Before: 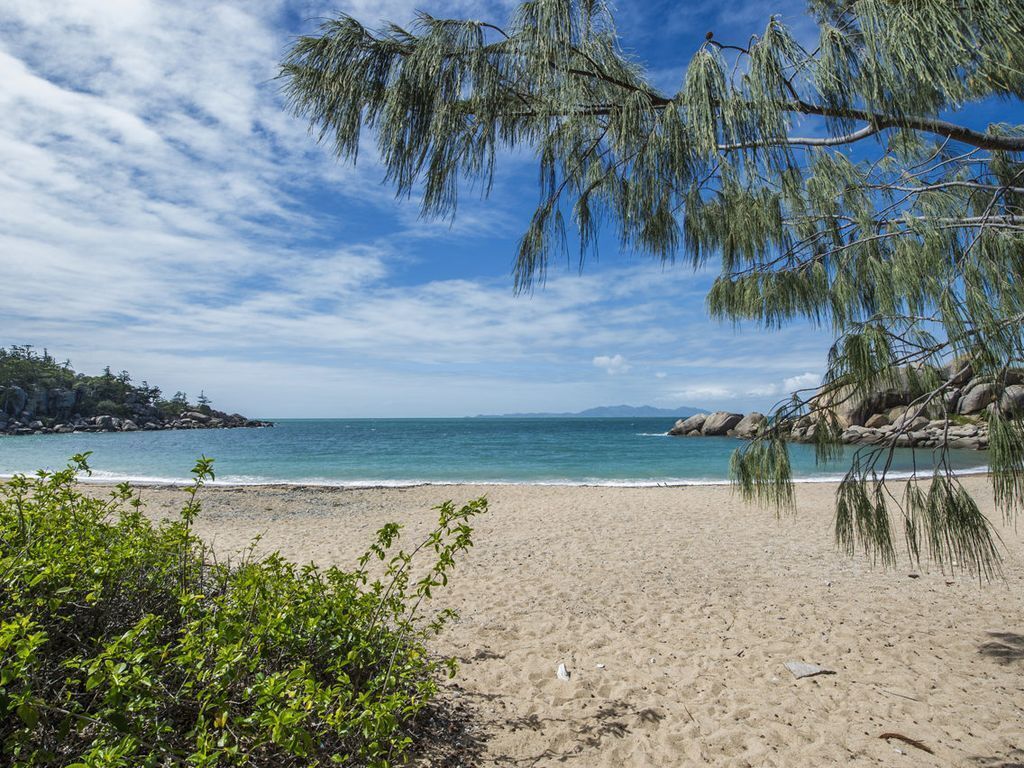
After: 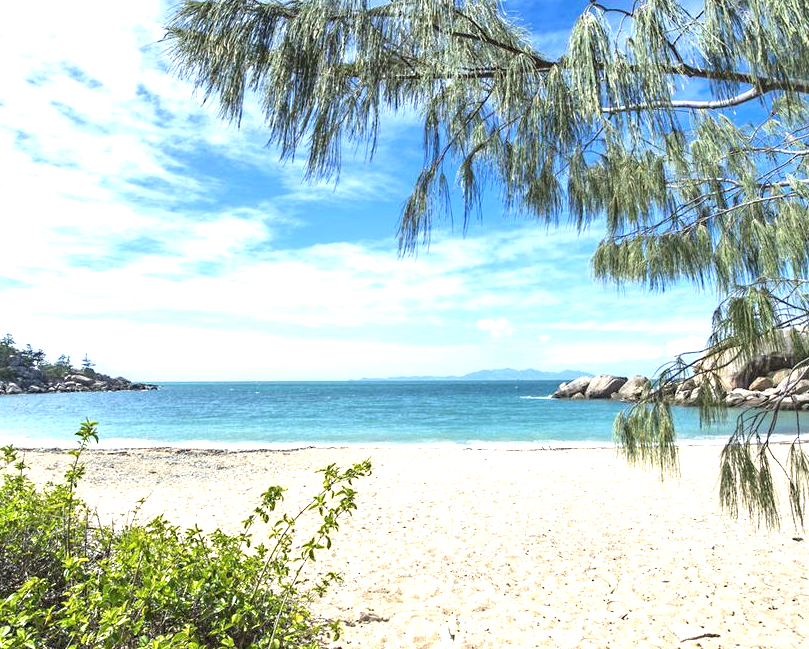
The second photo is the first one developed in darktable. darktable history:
crop: left 11.341%, top 4.928%, right 9.575%, bottom 10.489%
exposure: black level correction 0, exposure 1.388 EV, compensate highlight preservation false
sharpen: radius 5.317, amount 0.313, threshold 26.589
